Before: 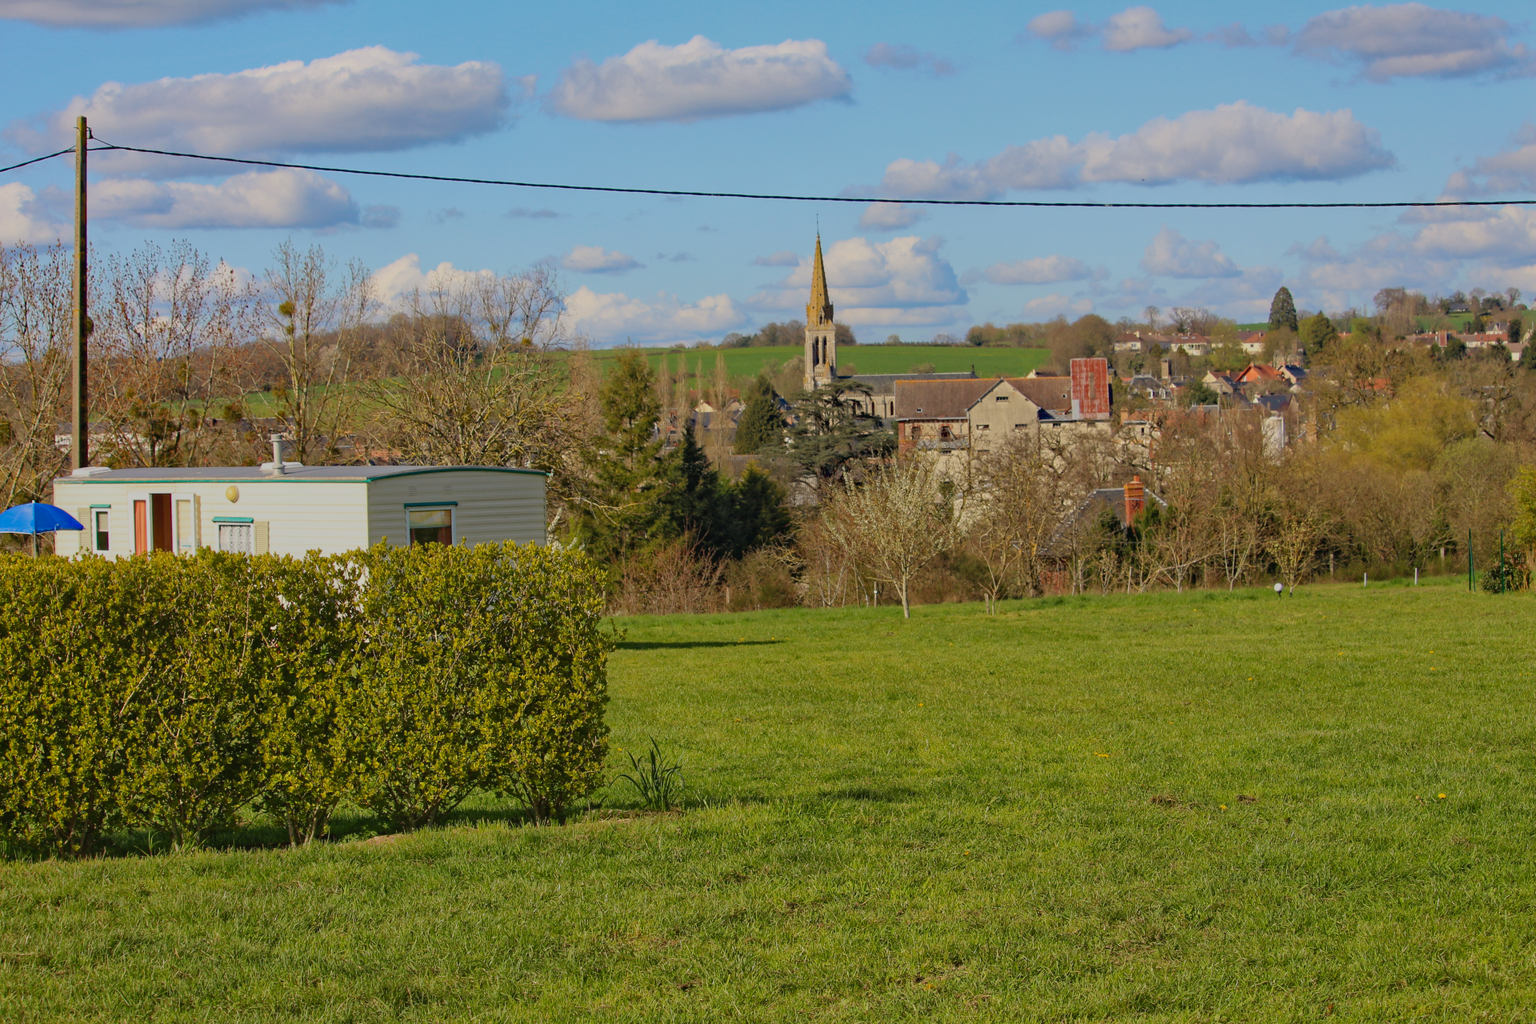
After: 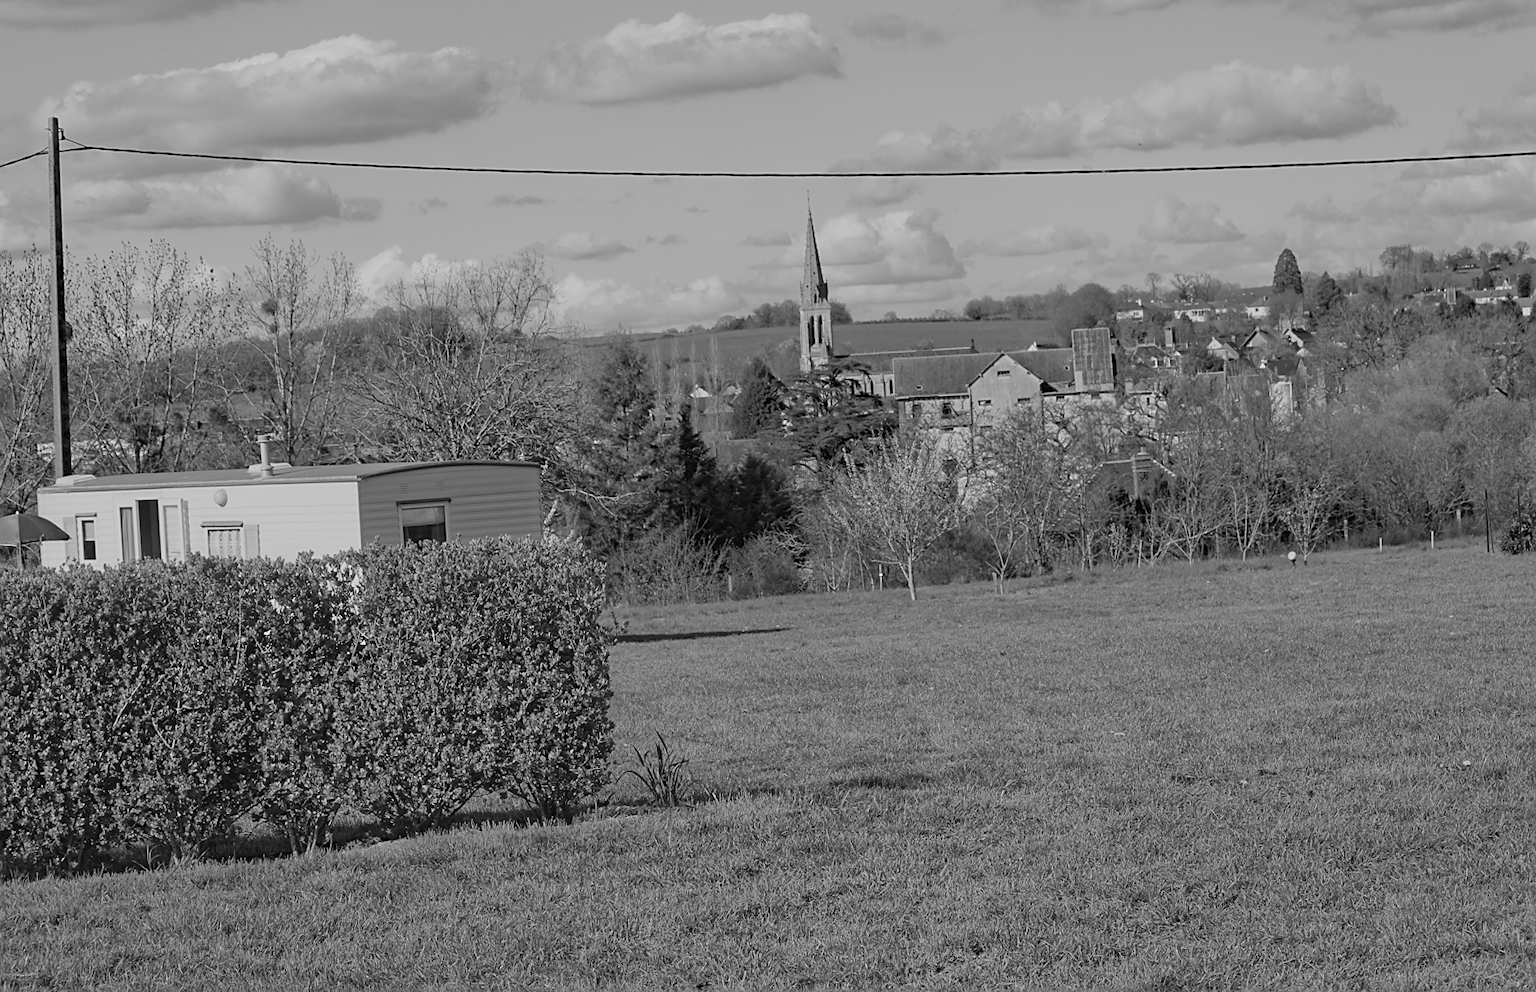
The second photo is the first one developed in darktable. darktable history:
rotate and perspective: rotation -2°, crop left 0.022, crop right 0.978, crop top 0.049, crop bottom 0.951
contrast brightness saturation: saturation -1
sharpen: on, module defaults
